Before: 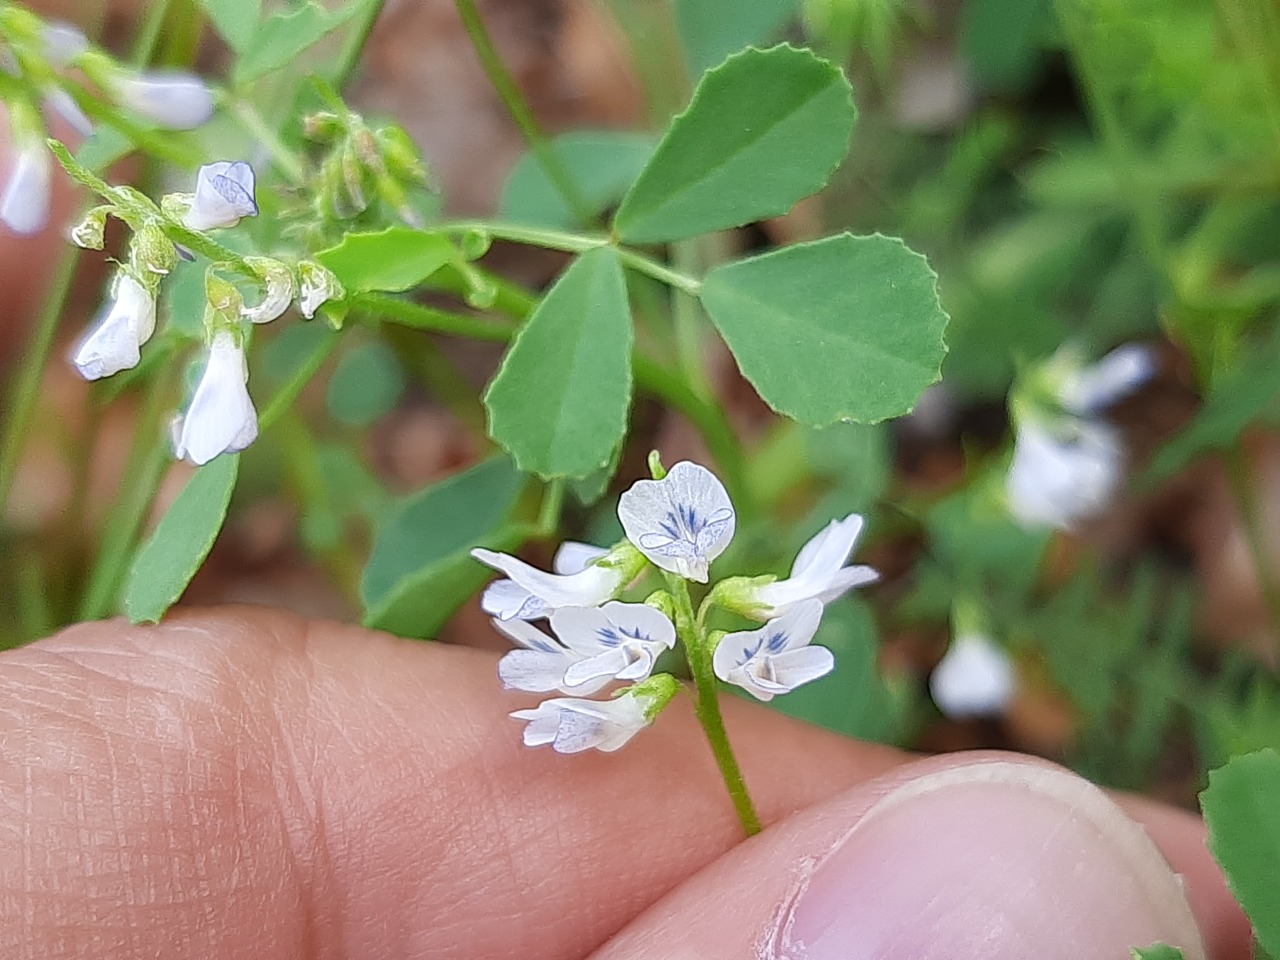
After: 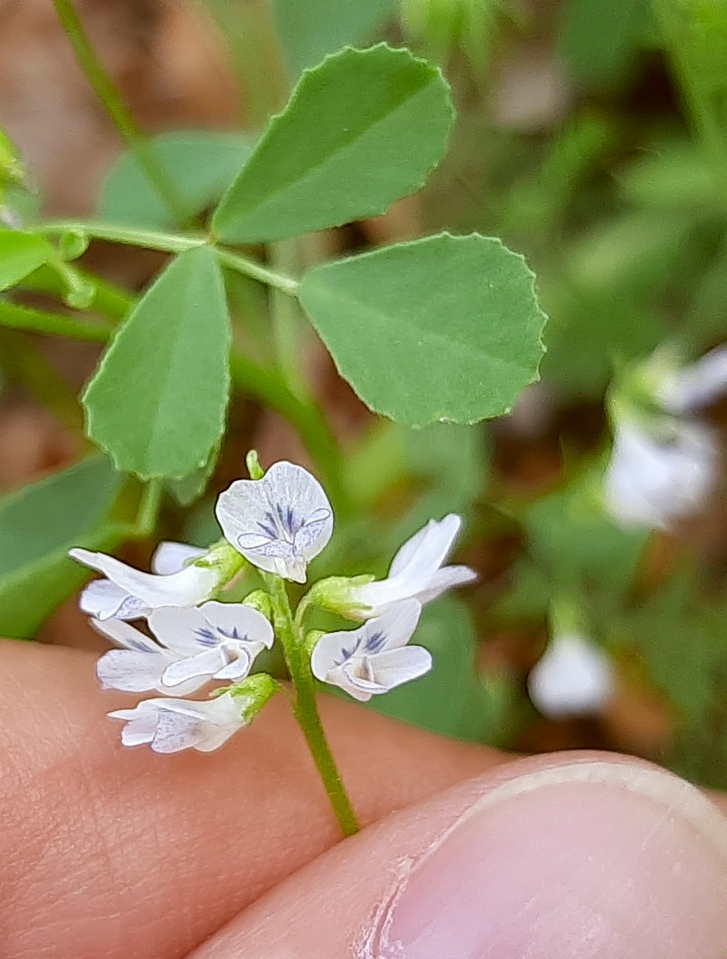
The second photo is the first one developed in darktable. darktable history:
crop: left 31.447%, top 0.02%, right 11.74%
color correction: highlights a* -0.594, highlights b* 0.156, shadows a* 5.09, shadows b* 20.1
